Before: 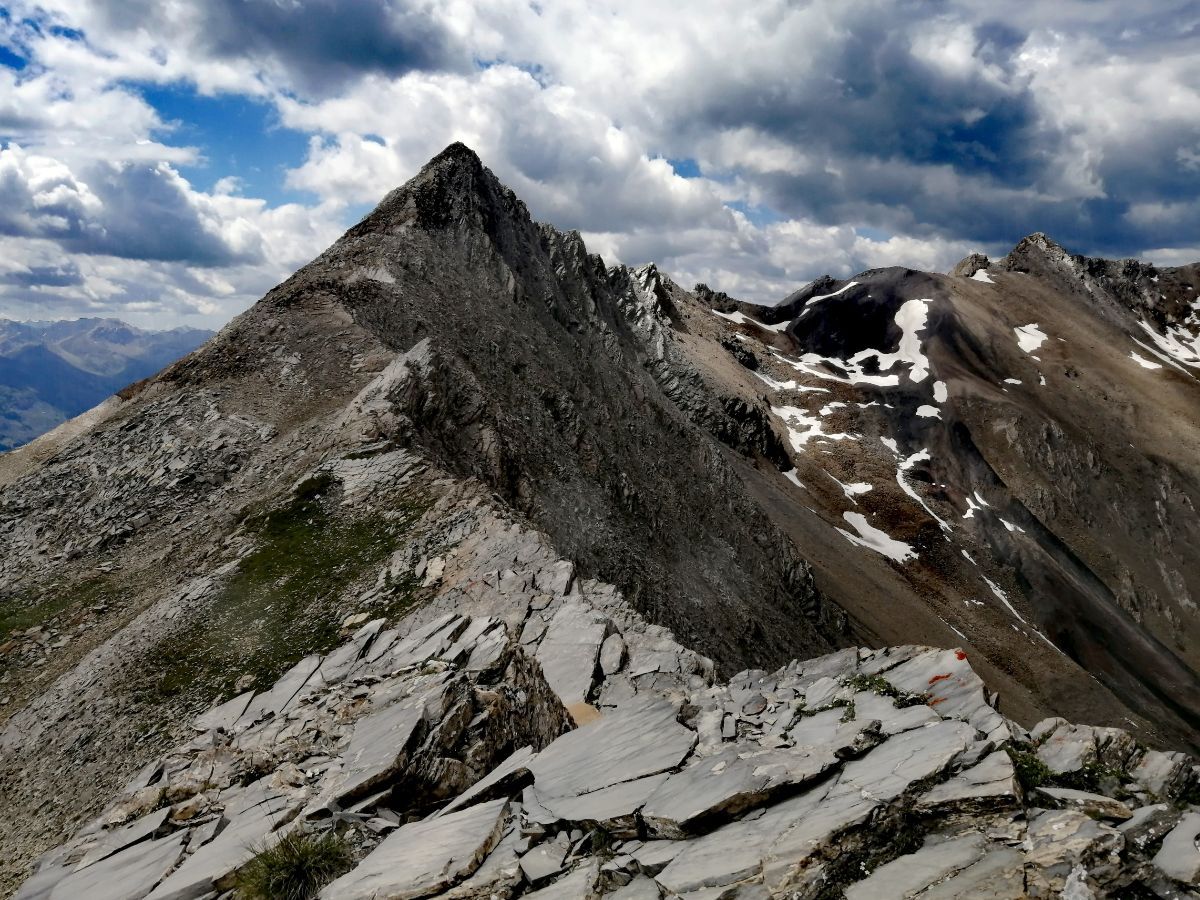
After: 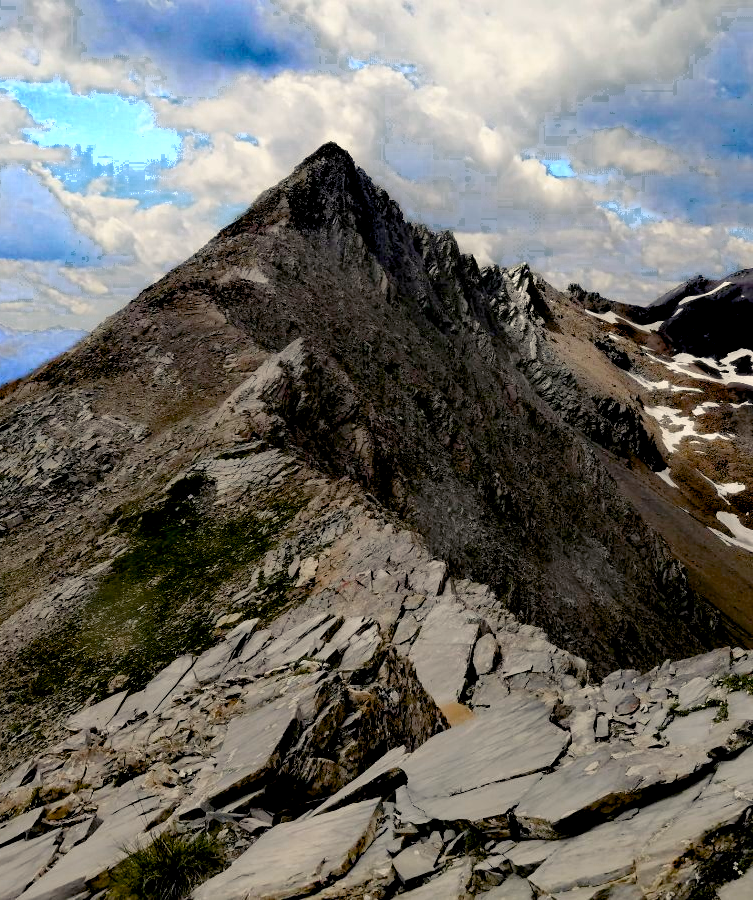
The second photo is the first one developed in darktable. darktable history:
color zones: curves: ch0 [(0.203, 0.433) (0.607, 0.517) (0.697, 0.696) (0.705, 0.897)]
crop: left 10.644%, right 26.528%
color balance rgb: shadows lift › chroma 3%, shadows lift › hue 280.8°, power › hue 330°, highlights gain › chroma 3%, highlights gain › hue 75.6°, global offset › luminance -1%, perceptual saturation grading › global saturation 20%, perceptual saturation grading › highlights -25%, perceptual saturation grading › shadows 50%, global vibrance 20%
